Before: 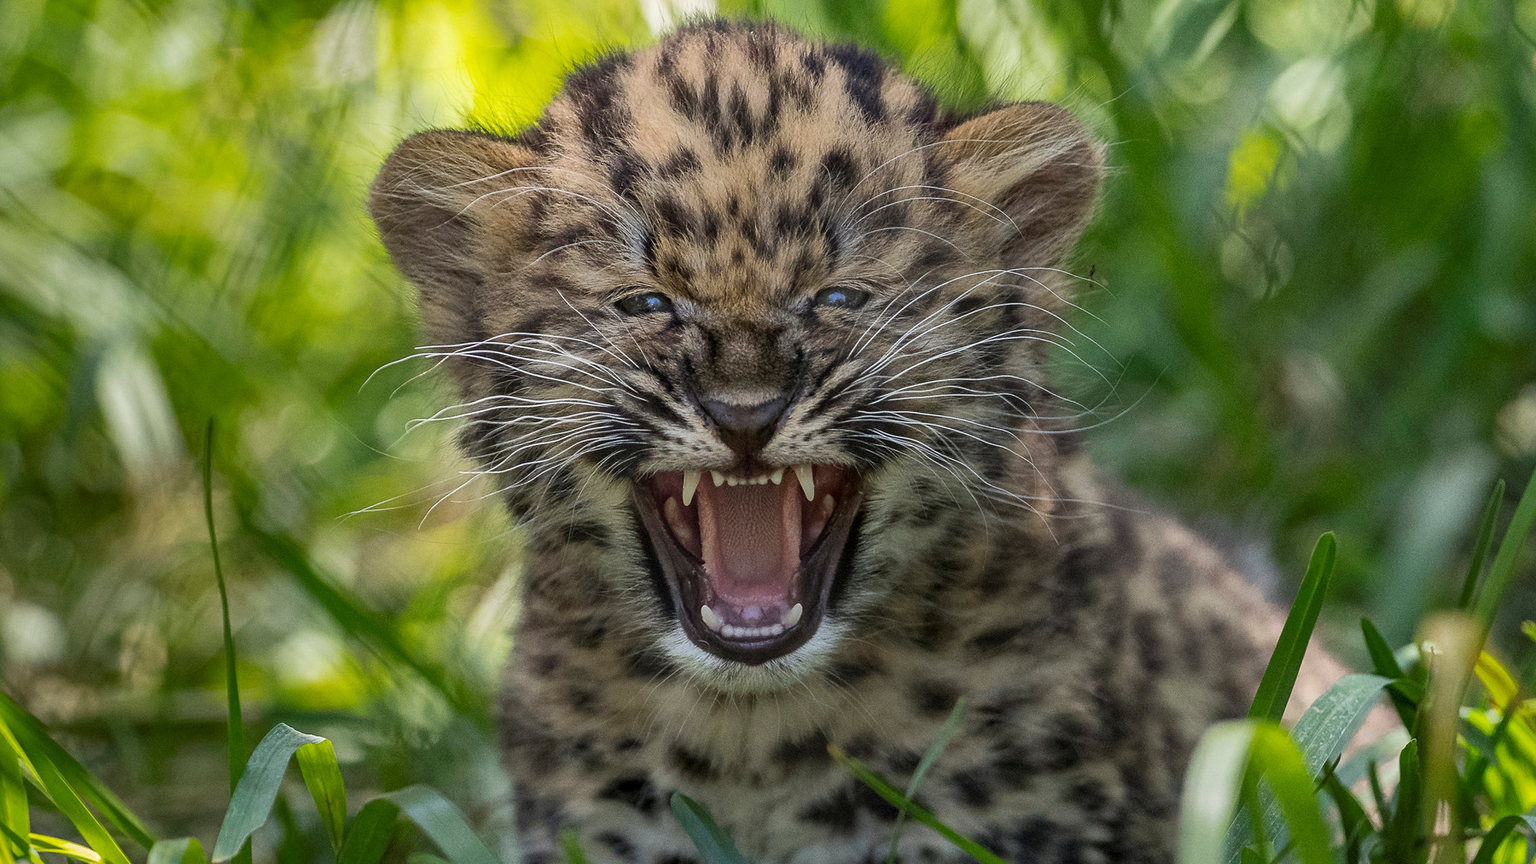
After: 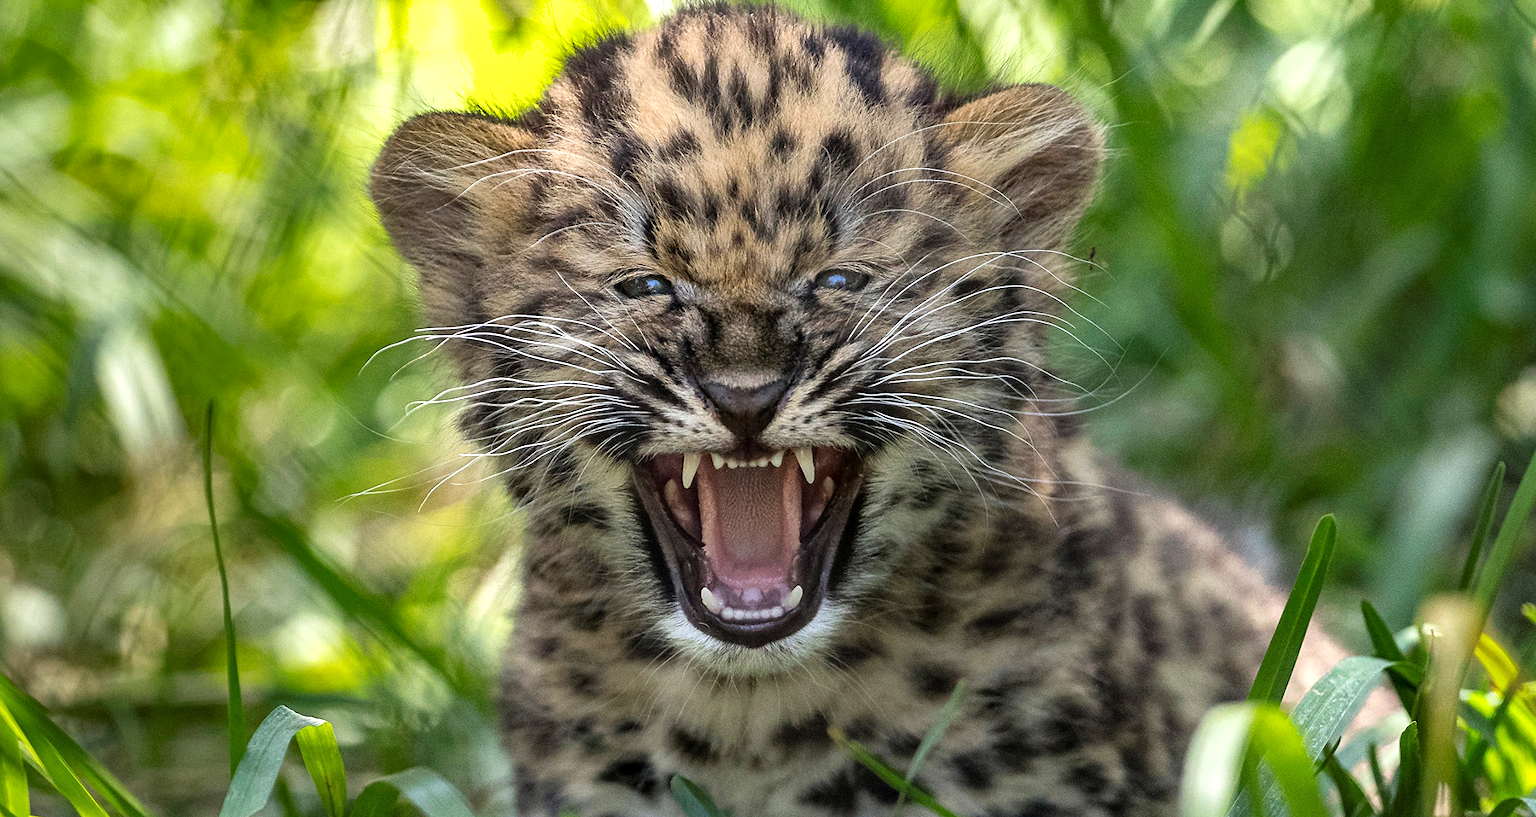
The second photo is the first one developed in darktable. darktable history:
tone equalizer: -8 EV -0.775 EV, -7 EV -0.723 EV, -6 EV -0.561 EV, -5 EV -0.387 EV, -3 EV 0.374 EV, -2 EV 0.6 EV, -1 EV 0.681 EV, +0 EV 0.768 EV
shadows and highlights: shadows 23, highlights -48.93, highlights color adjustment 33%, soften with gaussian
crop and rotate: top 2.135%, bottom 3.25%
